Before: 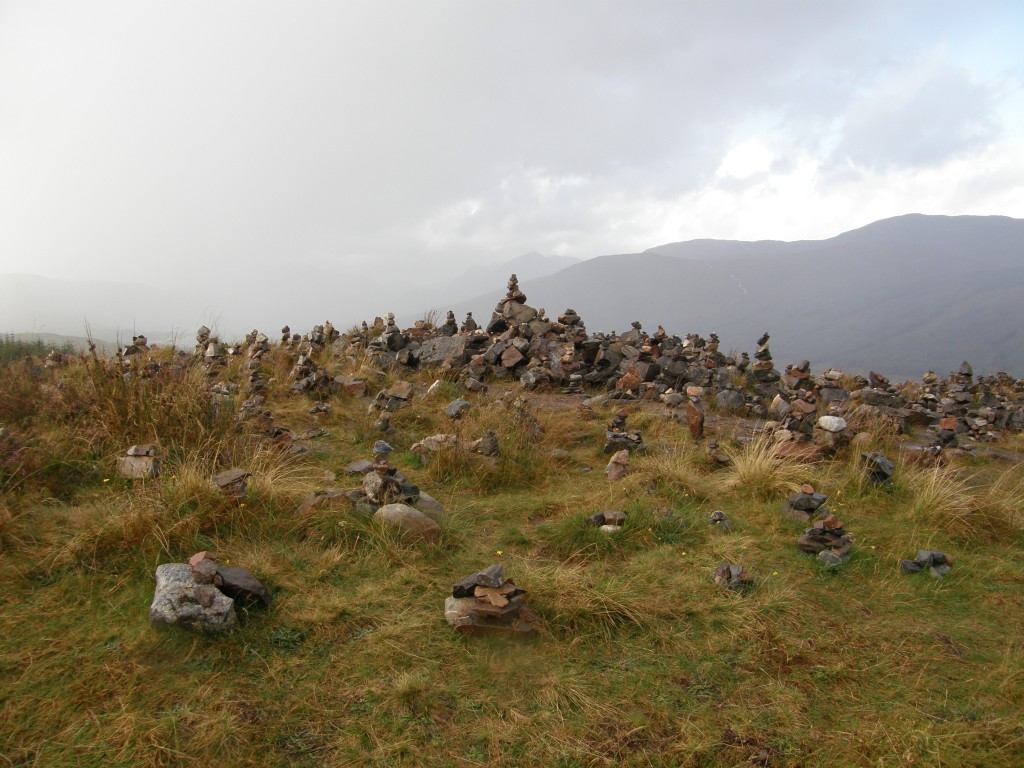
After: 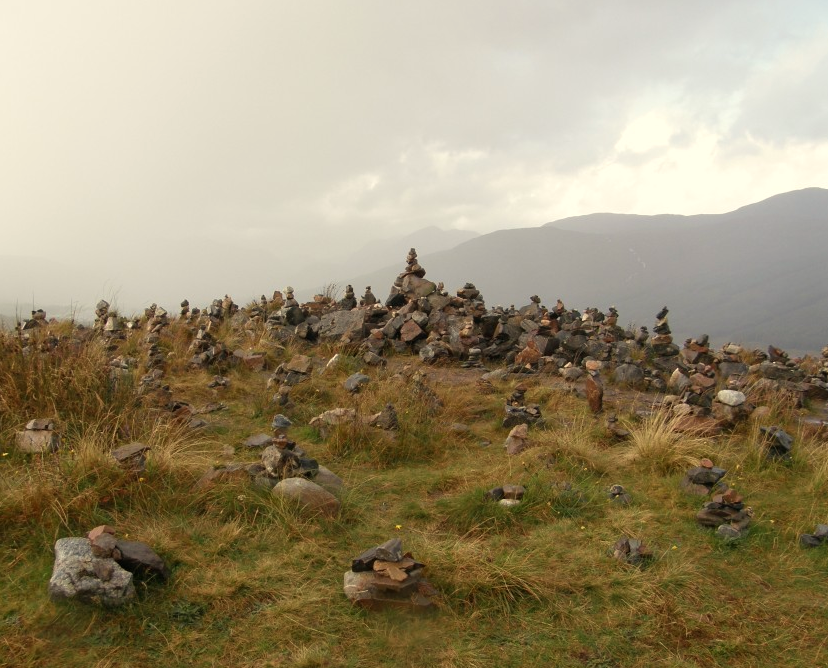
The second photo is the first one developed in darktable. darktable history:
crop: left 9.929%, top 3.475%, right 9.188%, bottom 9.529%
white balance: red 1.029, blue 0.92
